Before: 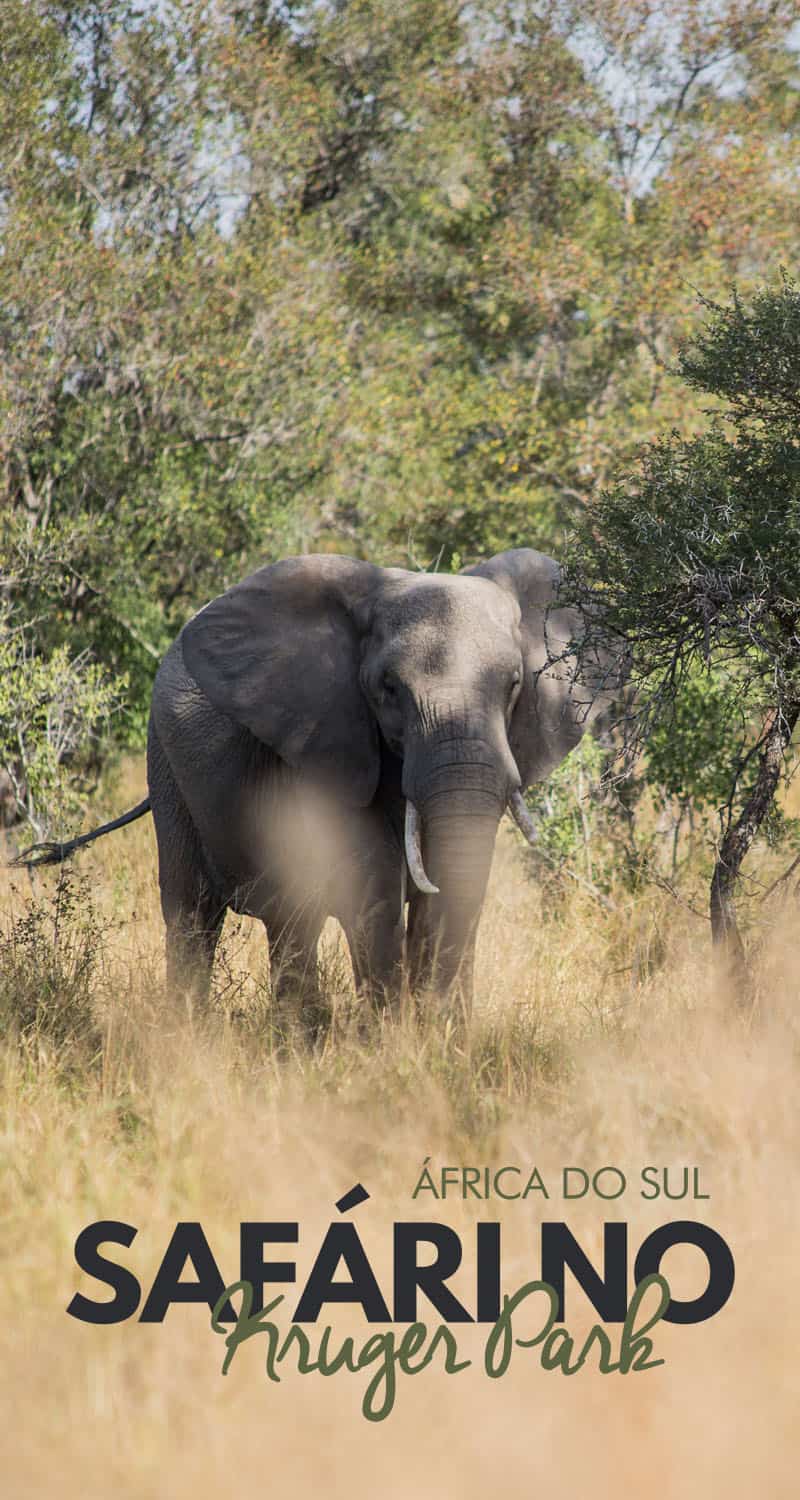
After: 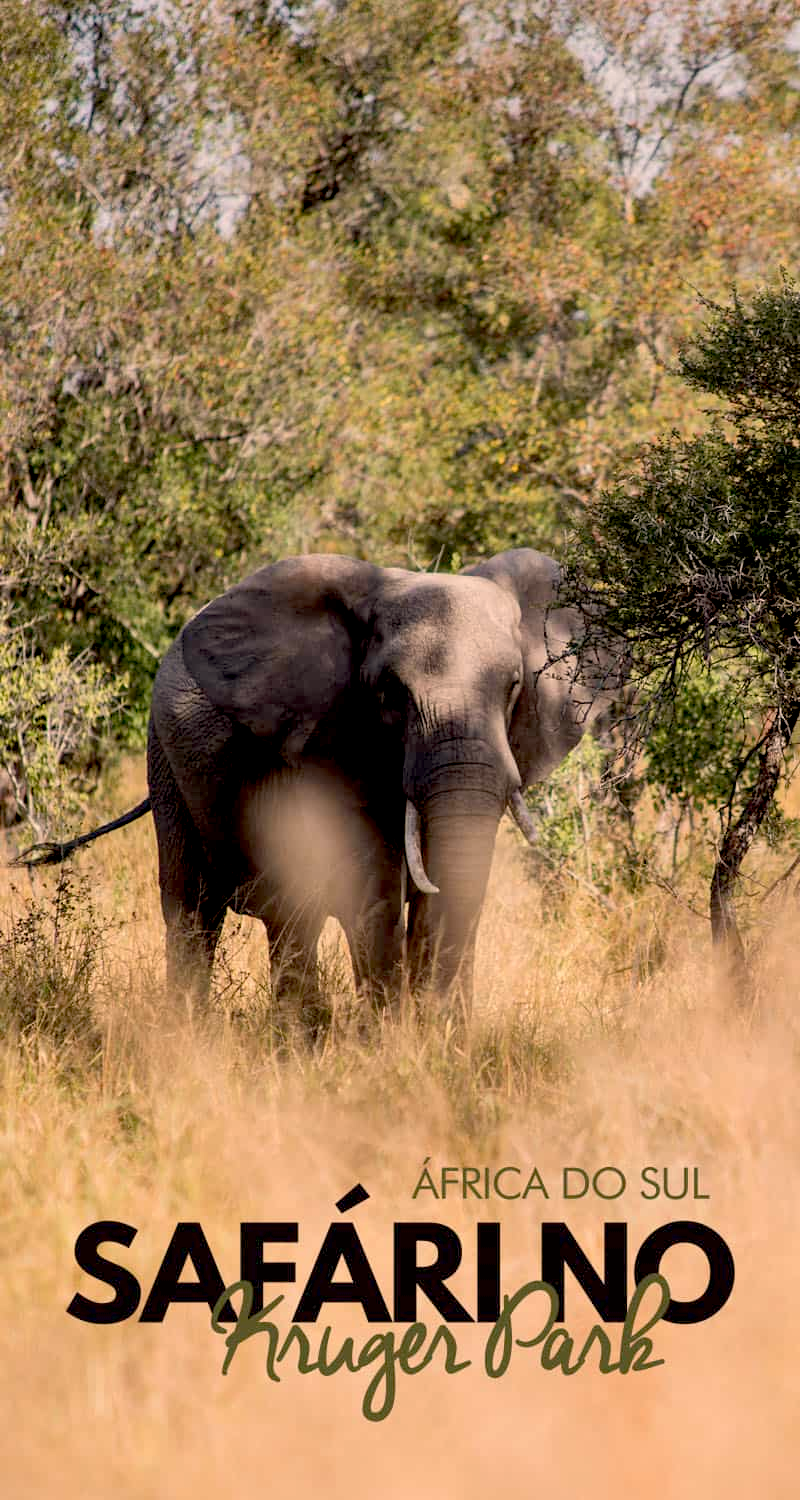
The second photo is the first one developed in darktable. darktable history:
exposure: black level correction 0.029, exposure -0.073 EV, compensate highlight preservation false
white balance: red 1.127, blue 0.943
